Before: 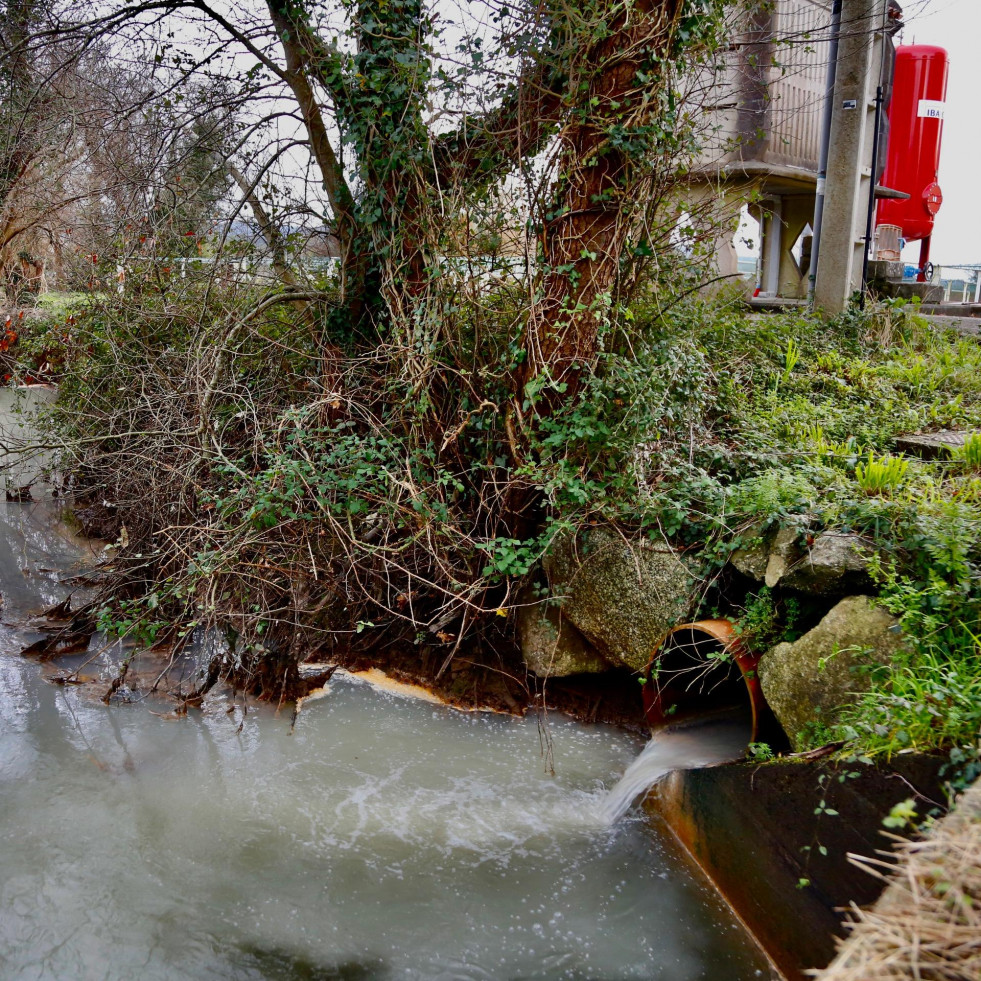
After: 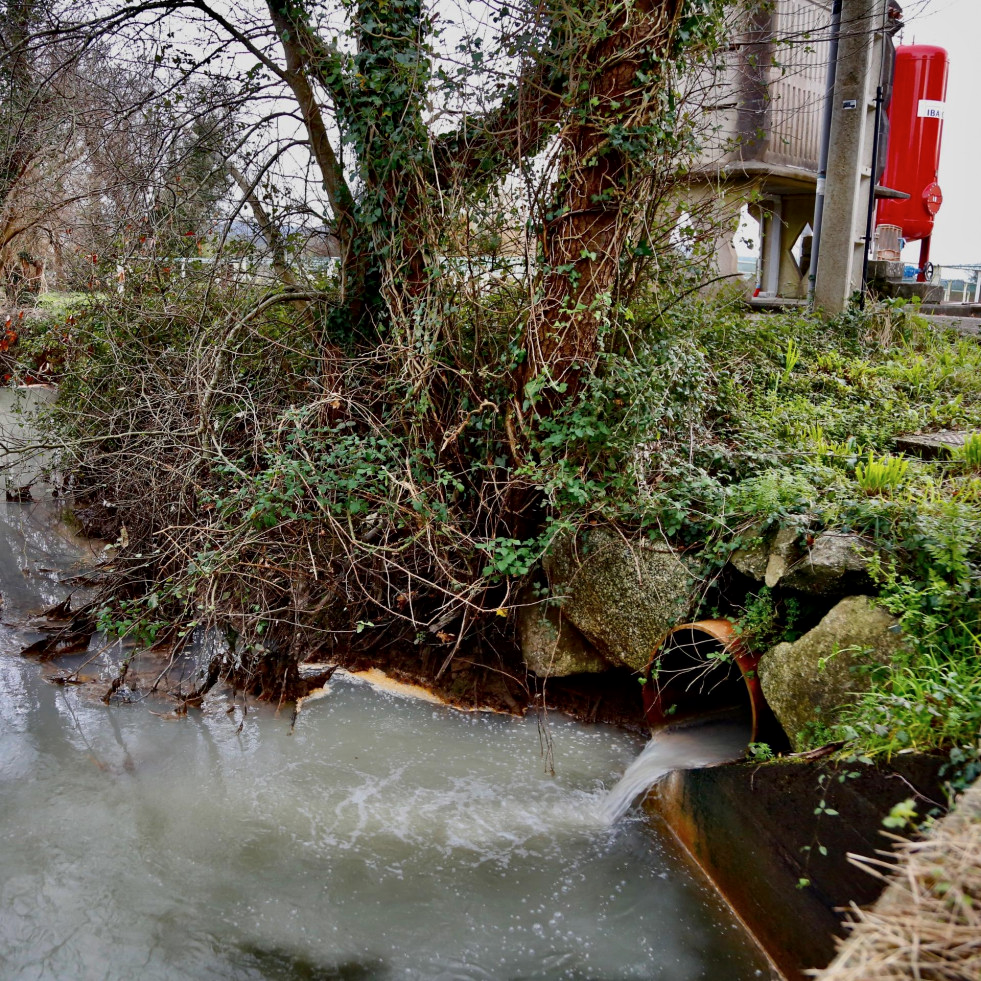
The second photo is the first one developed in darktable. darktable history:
contrast brightness saturation: saturation -0.05
local contrast: mode bilateral grid, contrast 28, coarseness 16, detail 115%, midtone range 0.2
